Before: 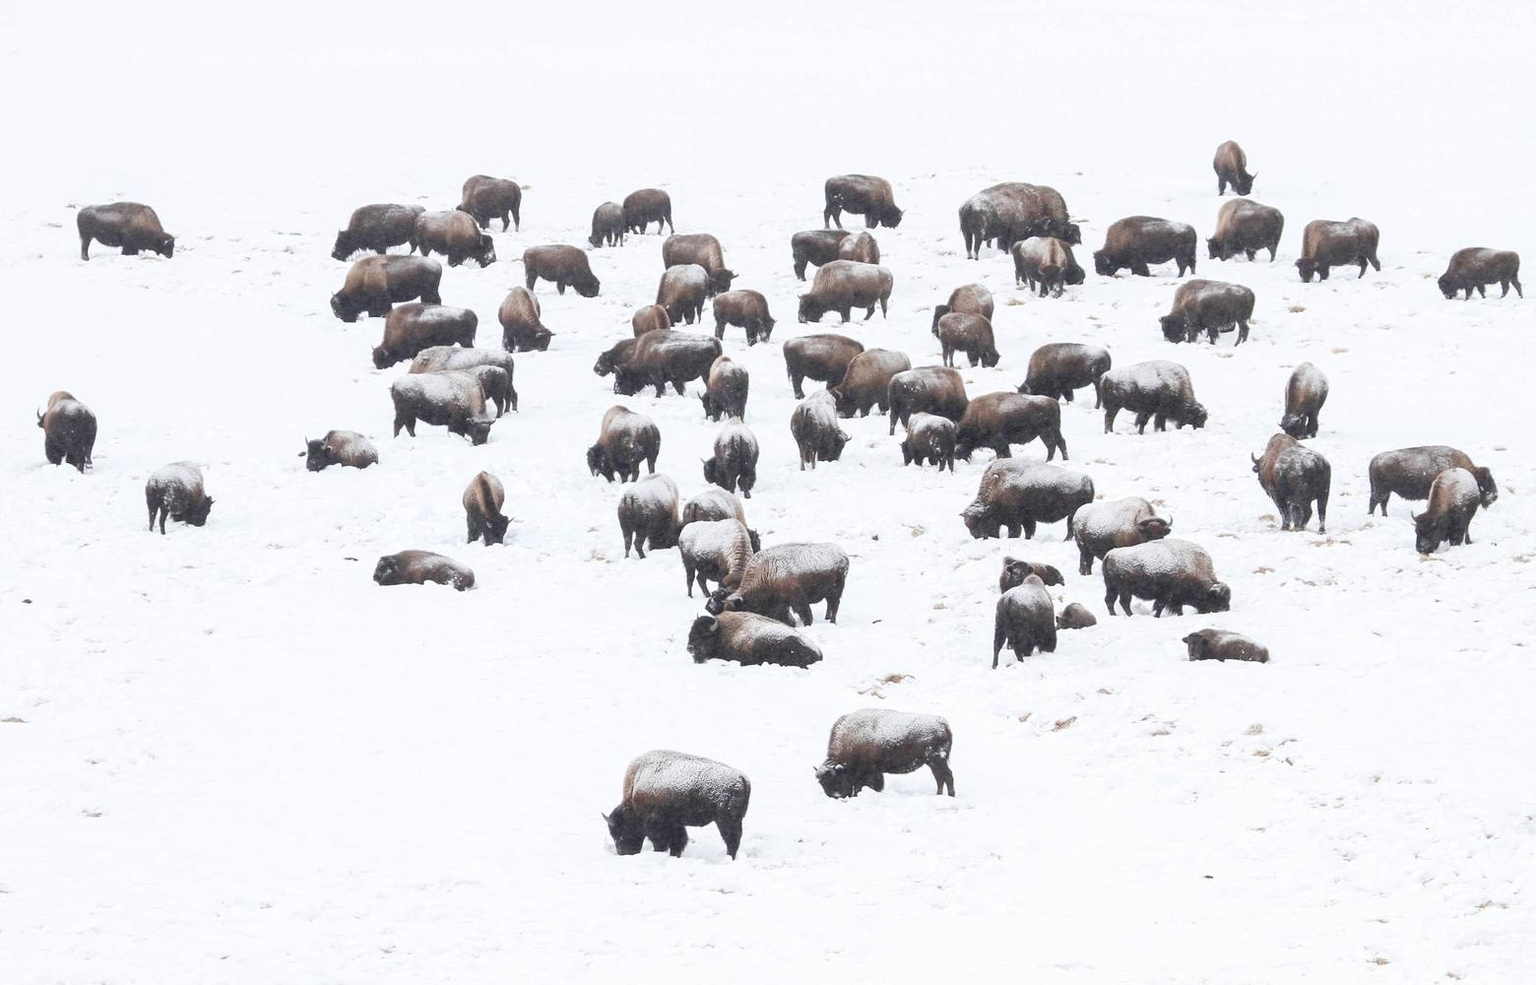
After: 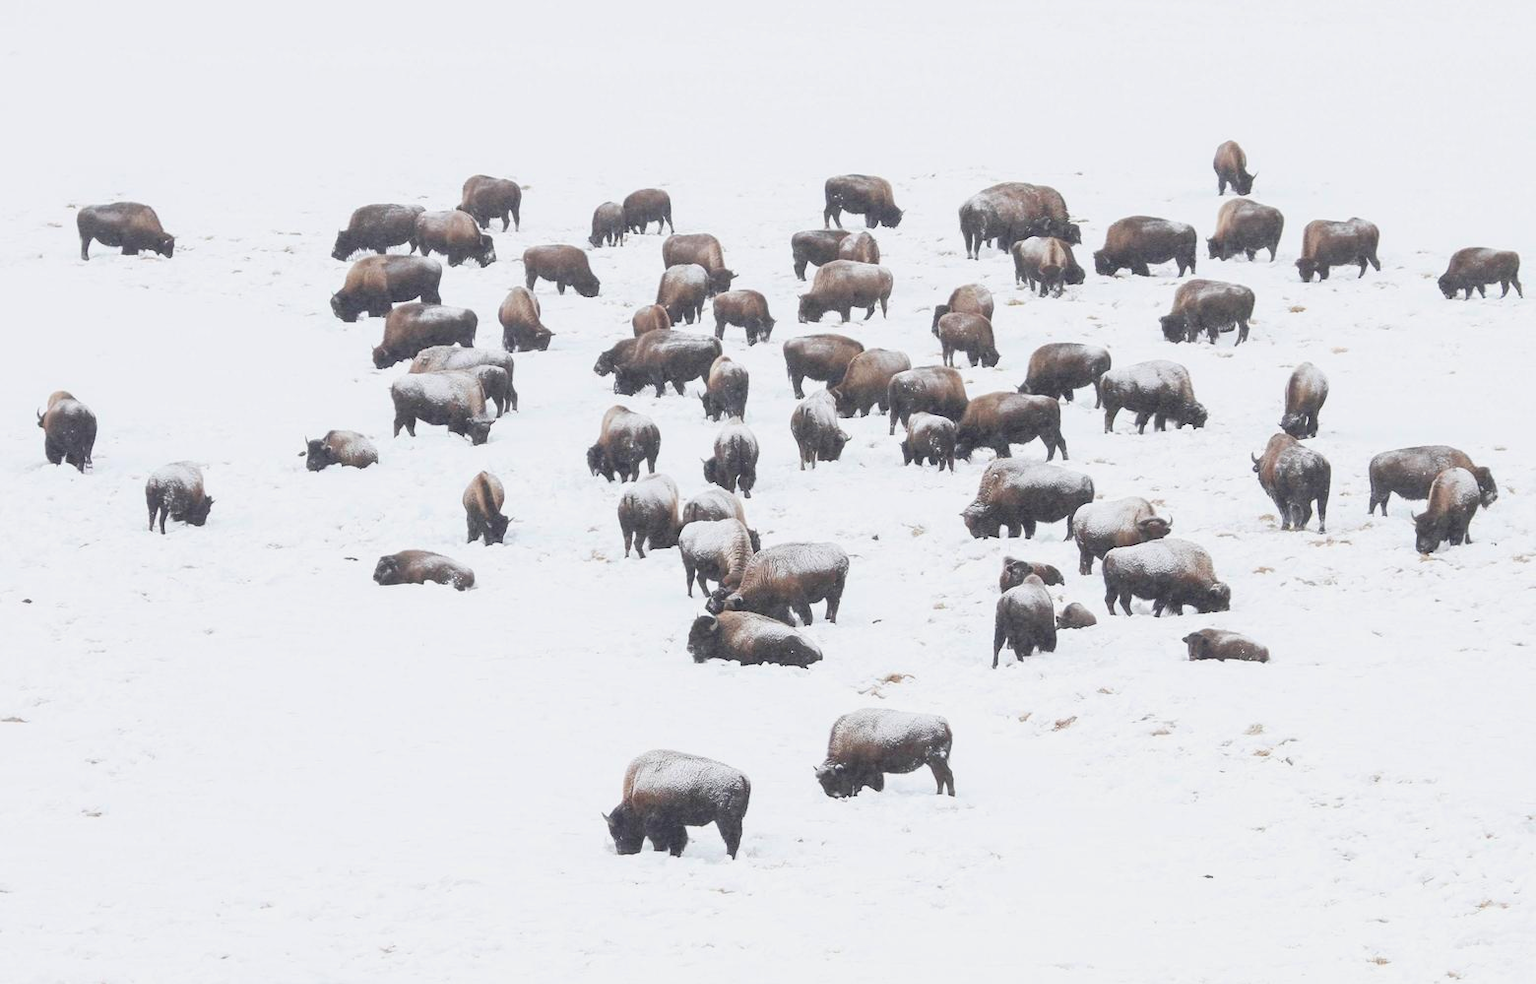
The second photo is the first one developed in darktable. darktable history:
contrast brightness saturation: contrast -0.102, brightness 0.047, saturation 0.078
